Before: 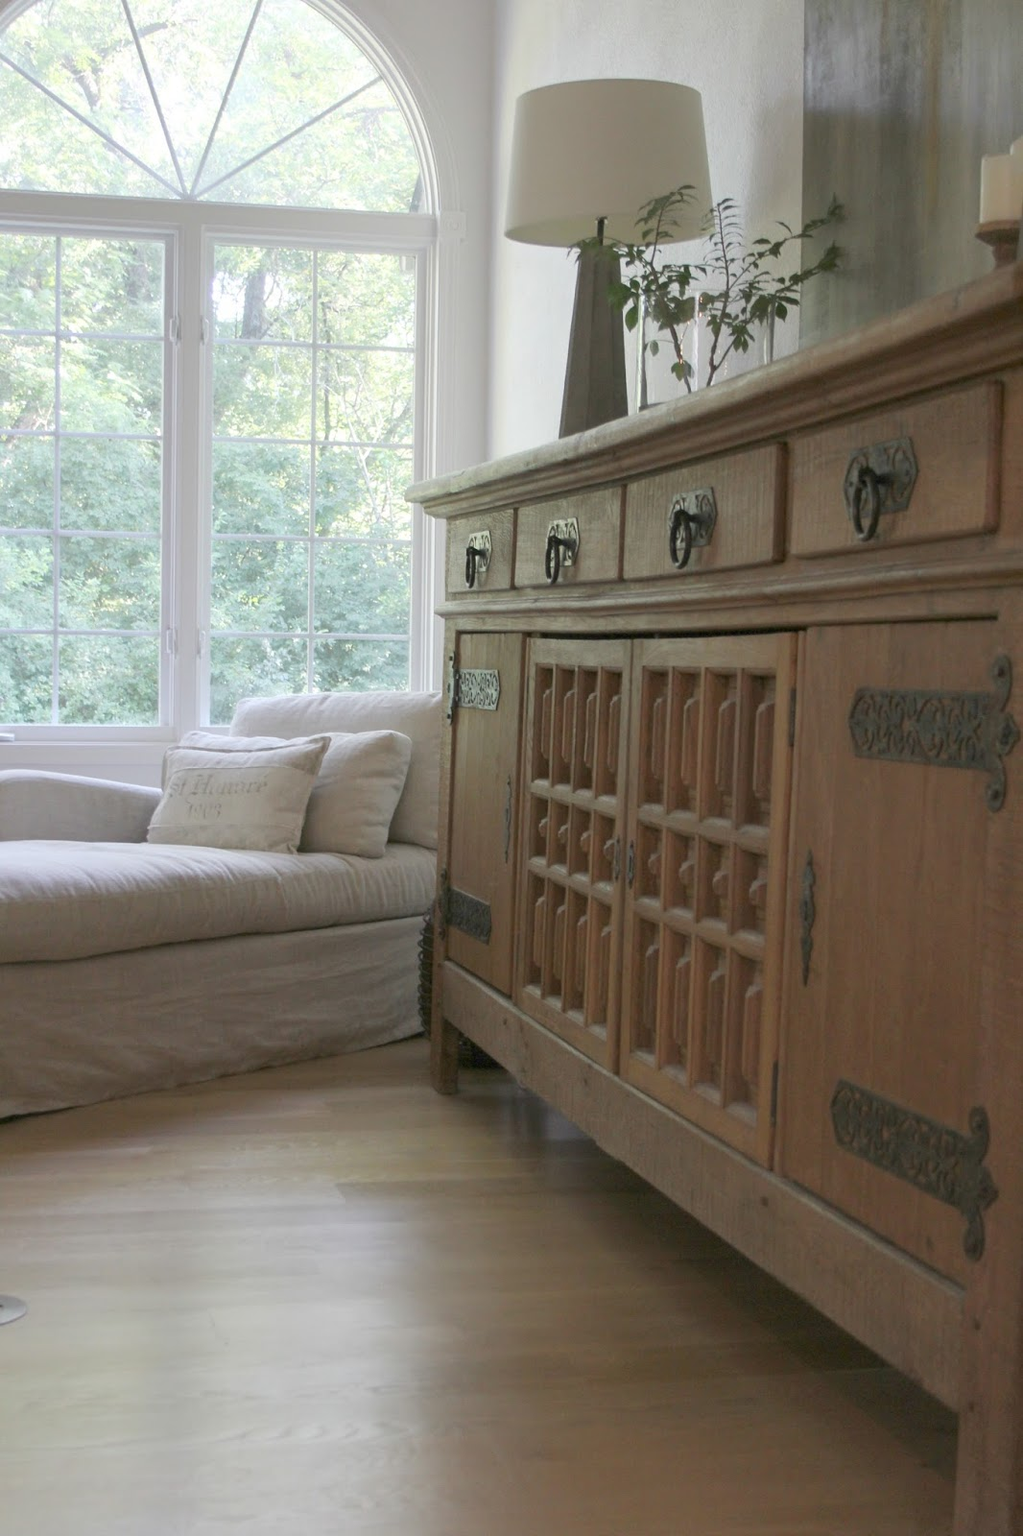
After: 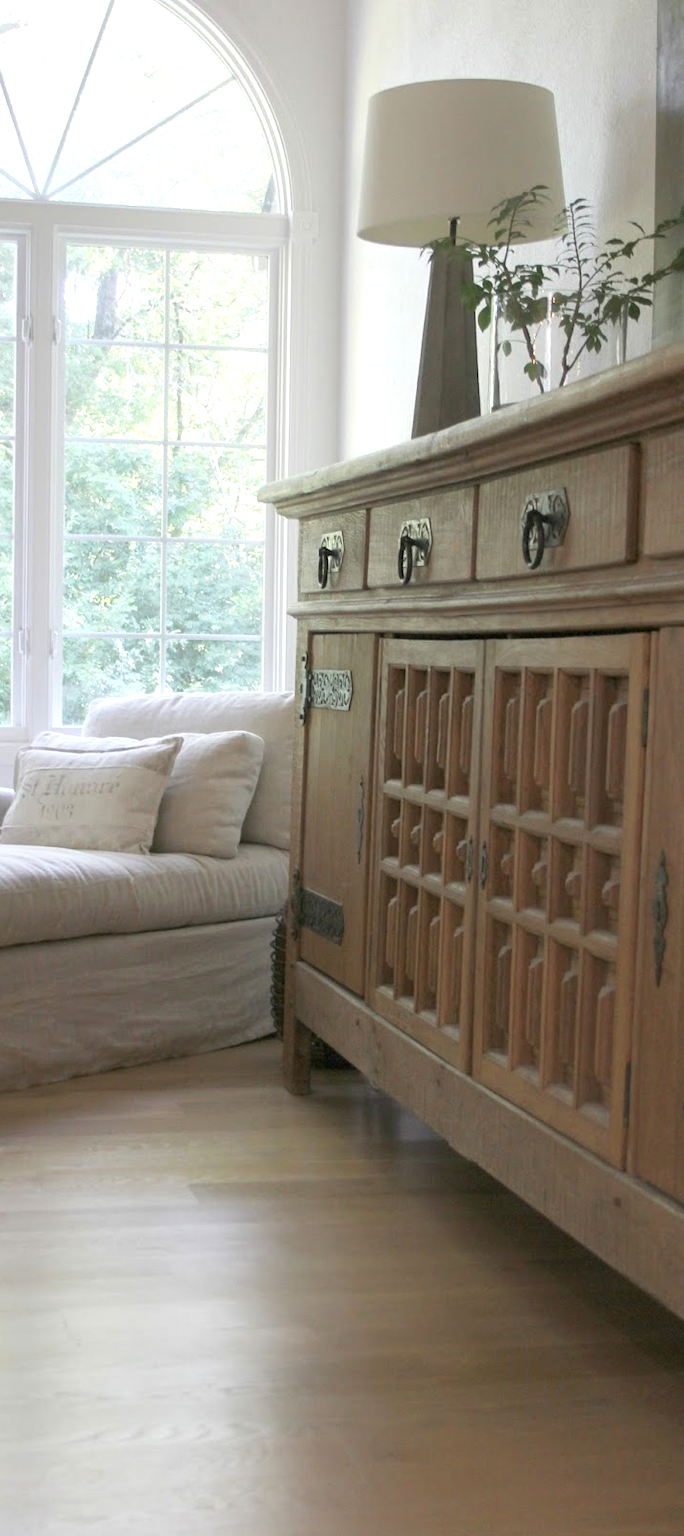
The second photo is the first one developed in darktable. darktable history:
crop and rotate: left 14.45%, right 18.592%
tone equalizer: -8 EV -0.454 EV, -7 EV -0.418 EV, -6 EV -0.326 EV, -5 EV -0.209 EV, -3 EV 0.237 EV, -2 EV 0.313 EV, -1 EV 0.378 EV, +0 EV 0.422 EV
